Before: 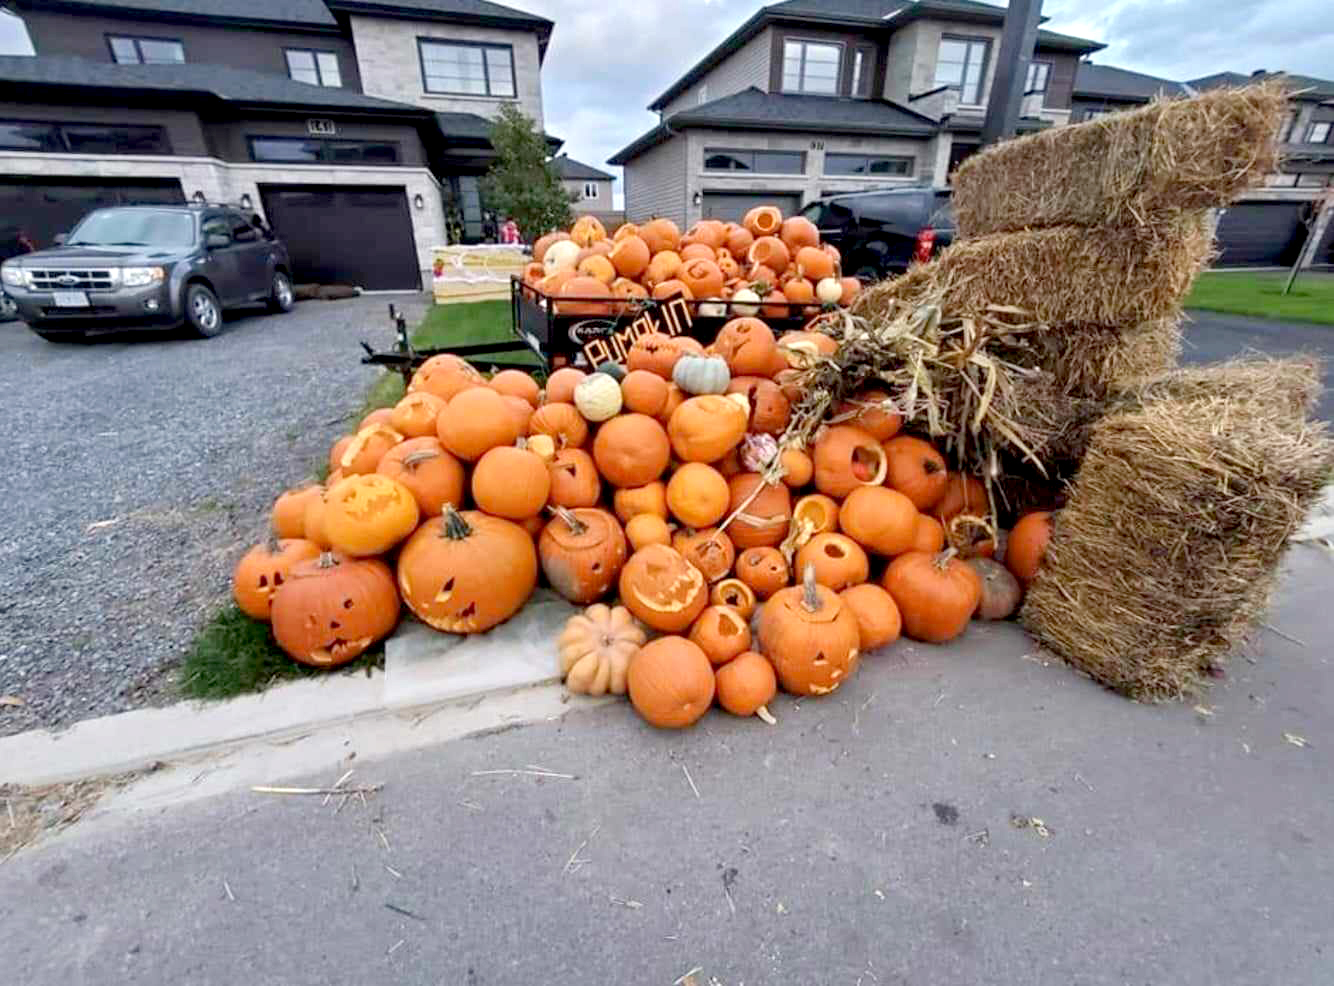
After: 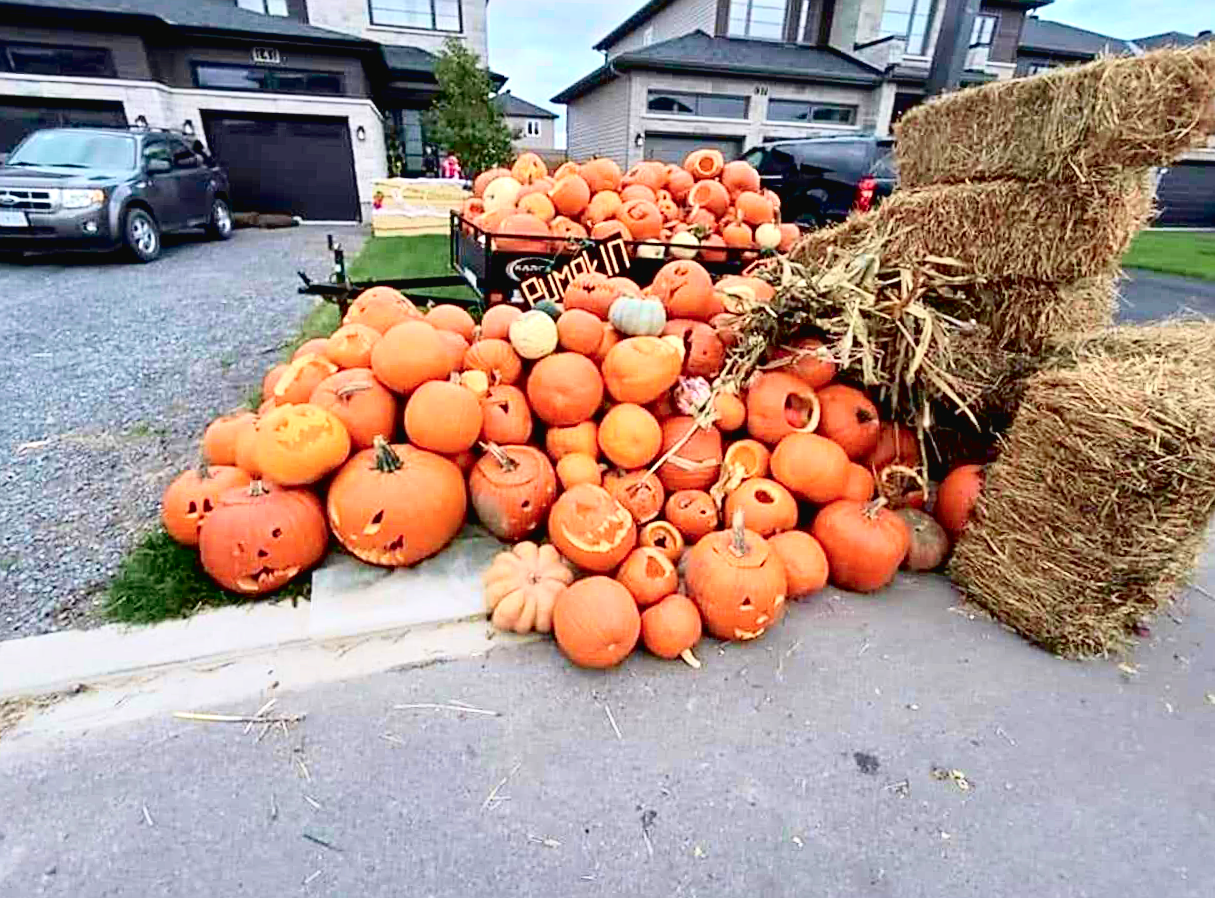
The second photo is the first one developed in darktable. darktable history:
tone curve: curves: ch0 [(0, 0.024) (0.049, 0.038) (0.176, 0.162) (0.311, 0.337) (0.416, 0.471) (0.565, 0.658) (0.817, 0.911) (1, 1)]; ch1 [(0, 0) (0.351, 0.347) (0.446, 0.42) (0.481, 0.463) (0.504, 0.504) (0.522, 0.521) (0.546, 0.563) (0.622, 0.664) (0.728, 0.786) (1, 1)]; ch2 [(0, 0) (0.327, 0.324) (0.427, 0.413) (0.458, 0.444) (0.502, 0.504) (0.526, 0.539) (0.547, 0.581) (0.601, 0.61) (0.76, 0.765) (1, 1)], color space Lab, independent channels, preserve colors none
sharpen: on, module defaults
crop and rotate: angle -1.96°, left 3.097%, top 4.154%, right 1.586%, bottom 0.529%
